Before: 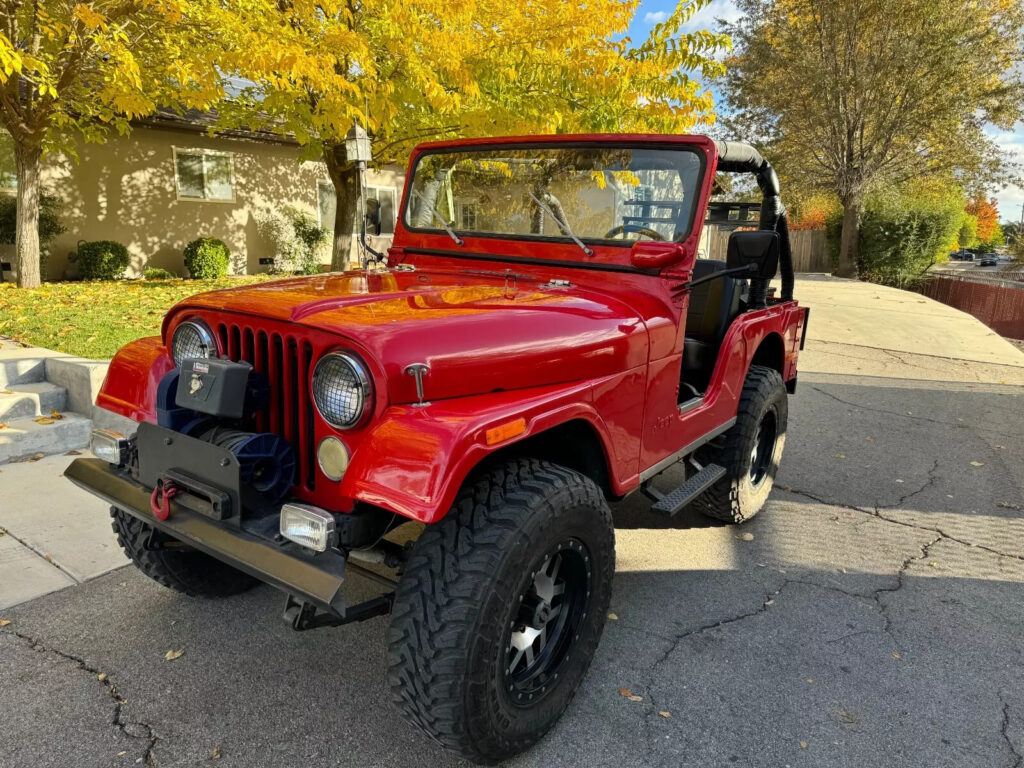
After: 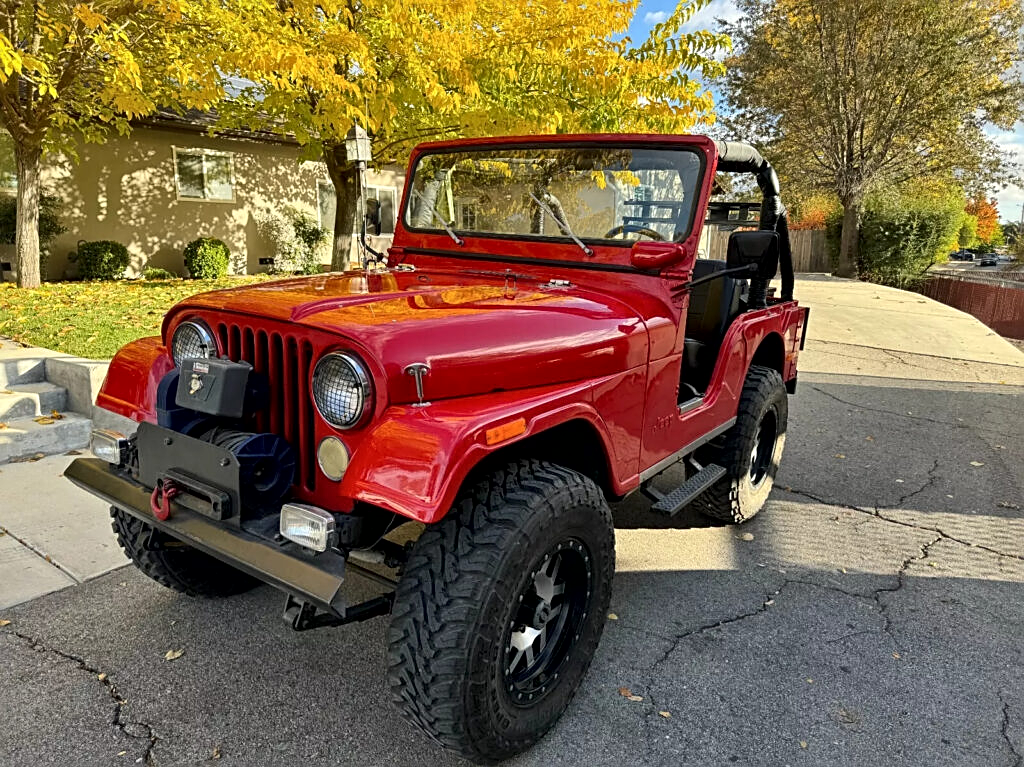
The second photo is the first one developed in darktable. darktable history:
crop: bottom 0.064%
local contrast: mode bilateral grid, contrast 20, coarseness 50, detail 141%, midtone range 0.2
sharpen: on, module defaults
